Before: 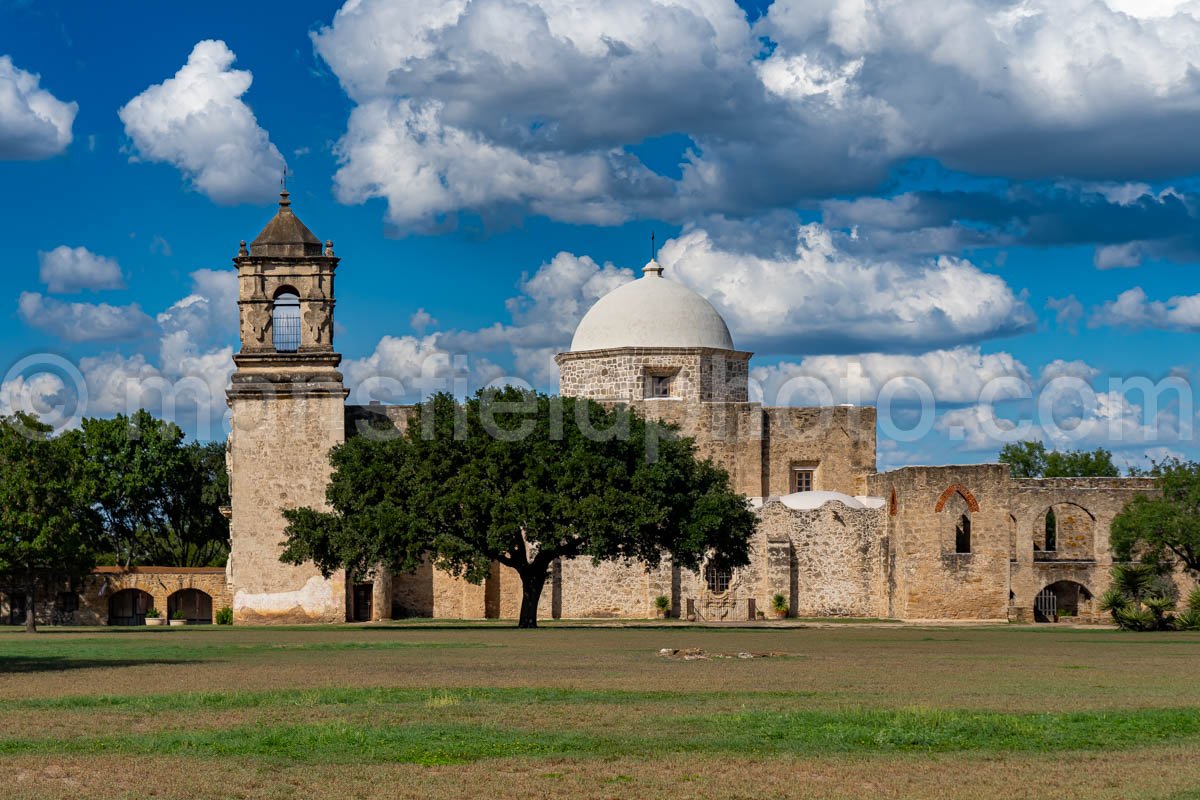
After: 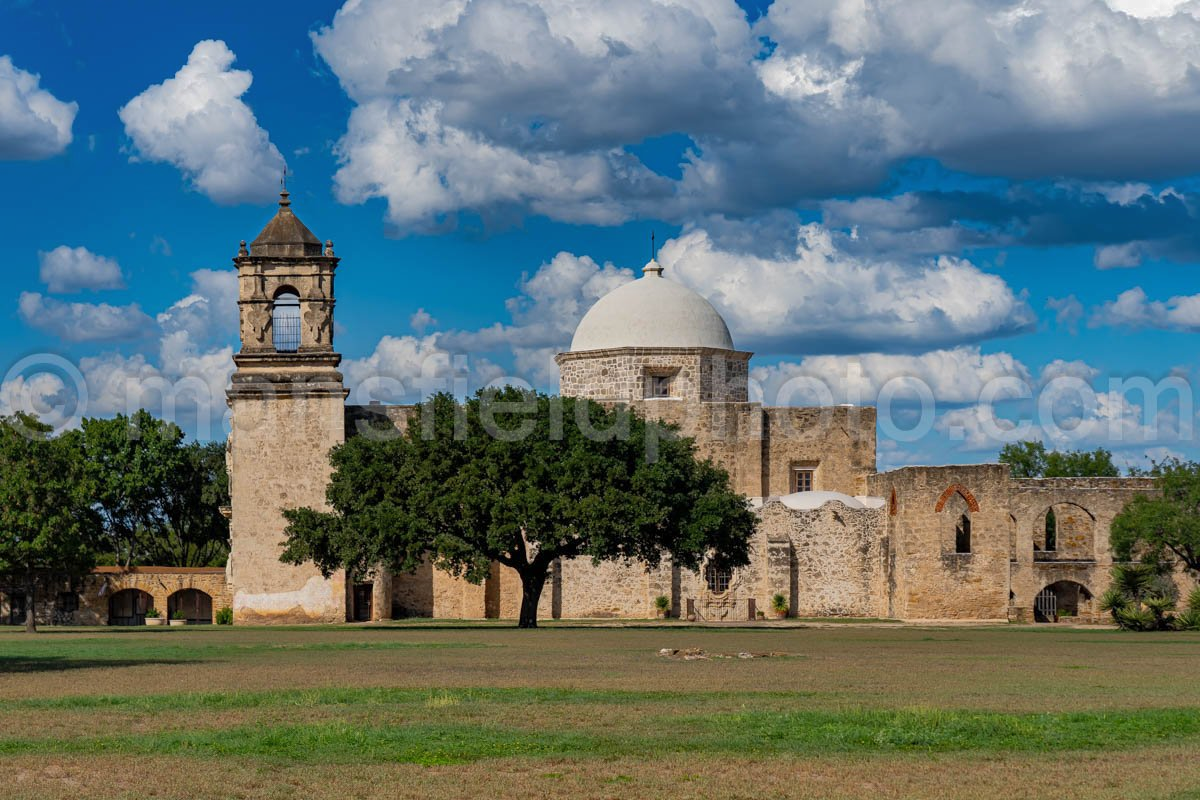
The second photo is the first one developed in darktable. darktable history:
color balance: contrast -0.5%
shadows and highlights: shadows 40, highlights -60
